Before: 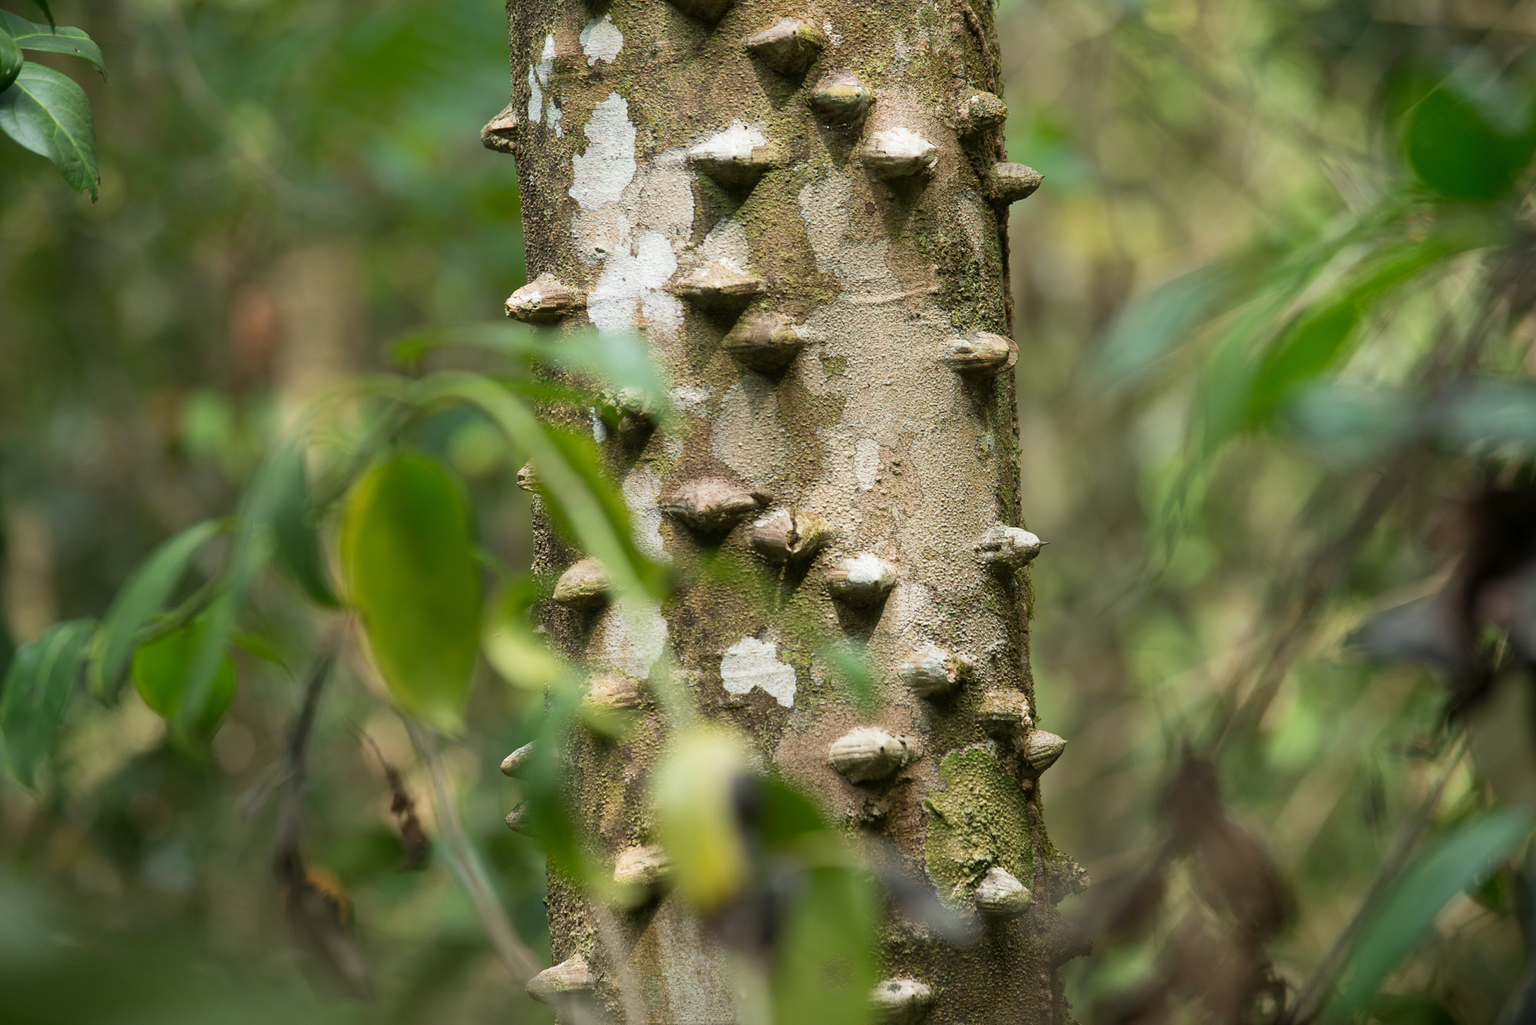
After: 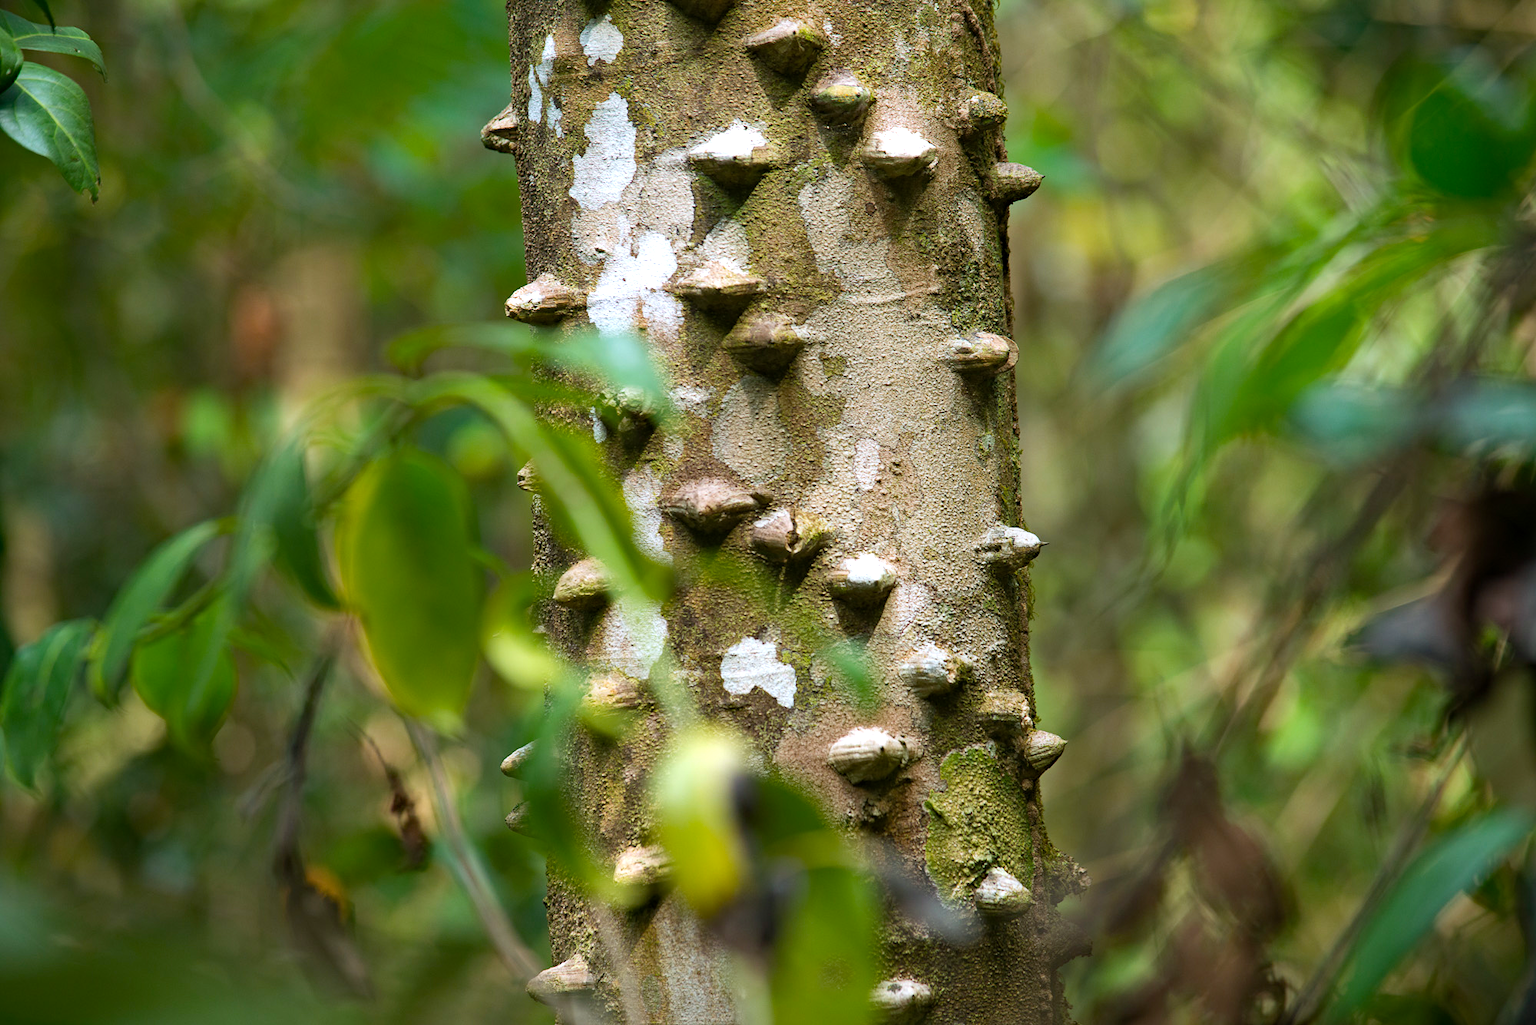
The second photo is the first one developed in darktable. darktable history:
color balance rgb: highlights gain › luminance 16.352%, highlights gain › chroma 2.928%, highlights gain › hue 260.92°, perceptual saturation grading › global saturation 19.571%, perceptual brilliance grading › global brilliance 1.99%, perceptual brilliance grading › highlights -3.819%, global vibrance 9.405%
haze removal: strength 0.289, distance 0.249, compatibility mode true, adaptive false
